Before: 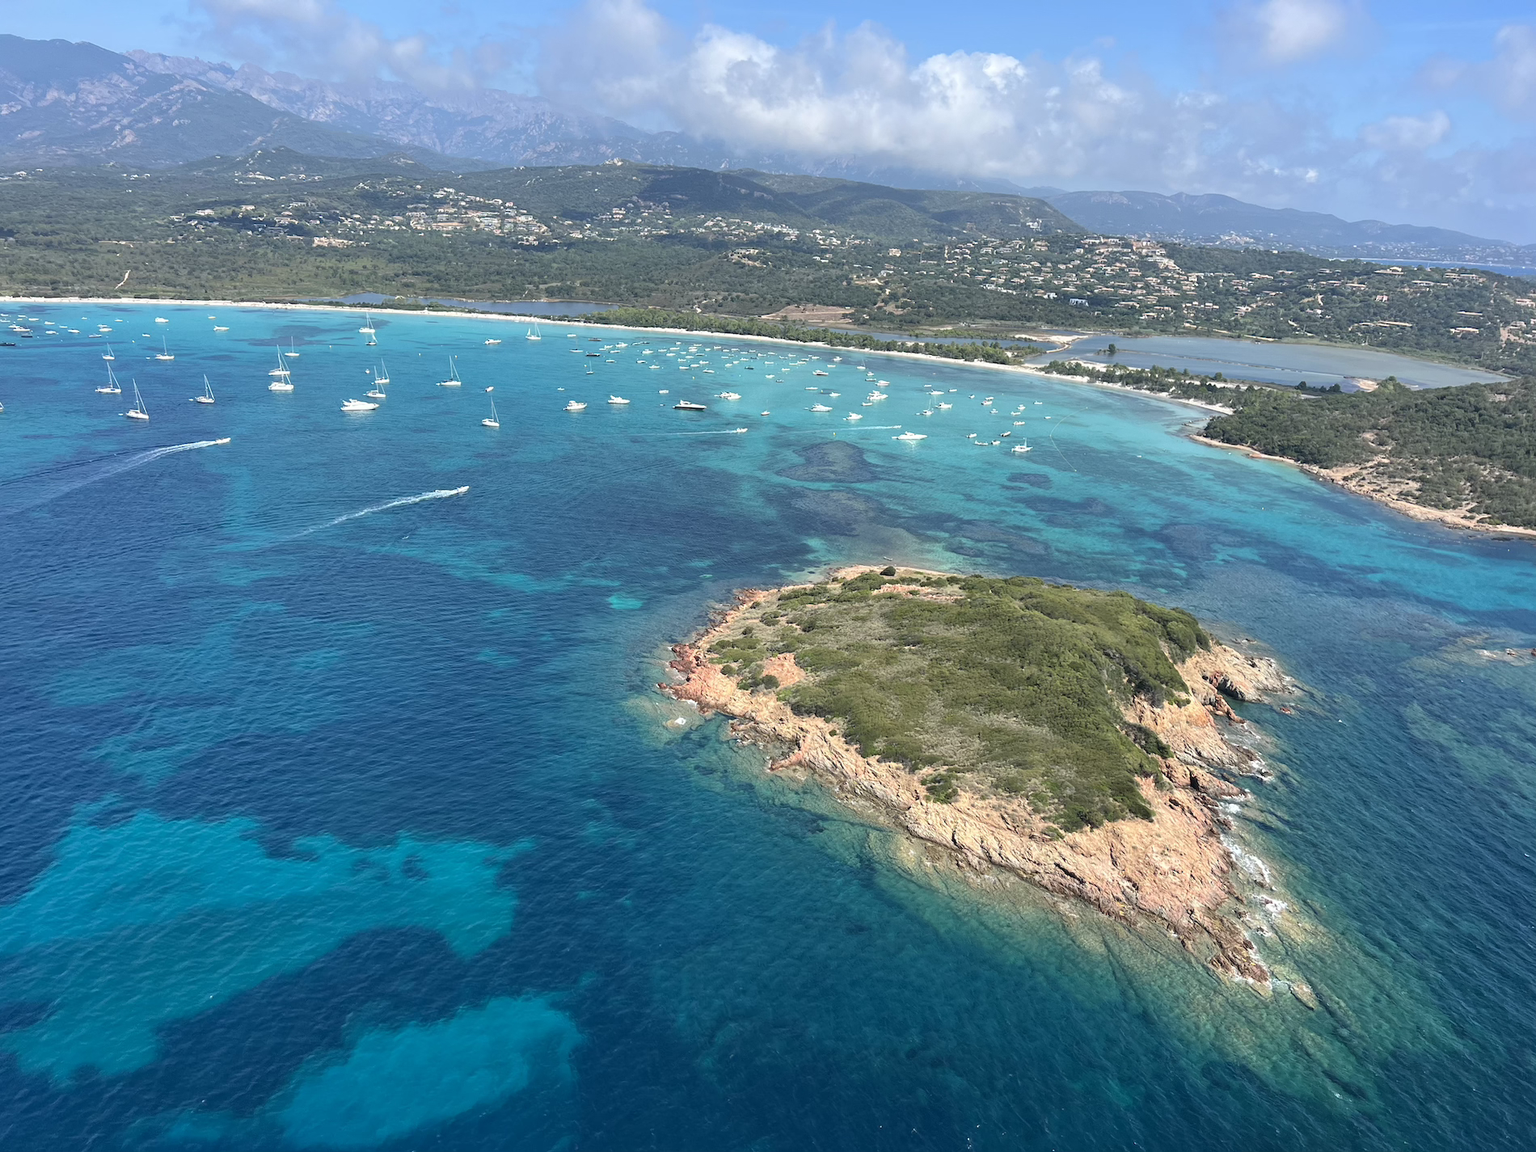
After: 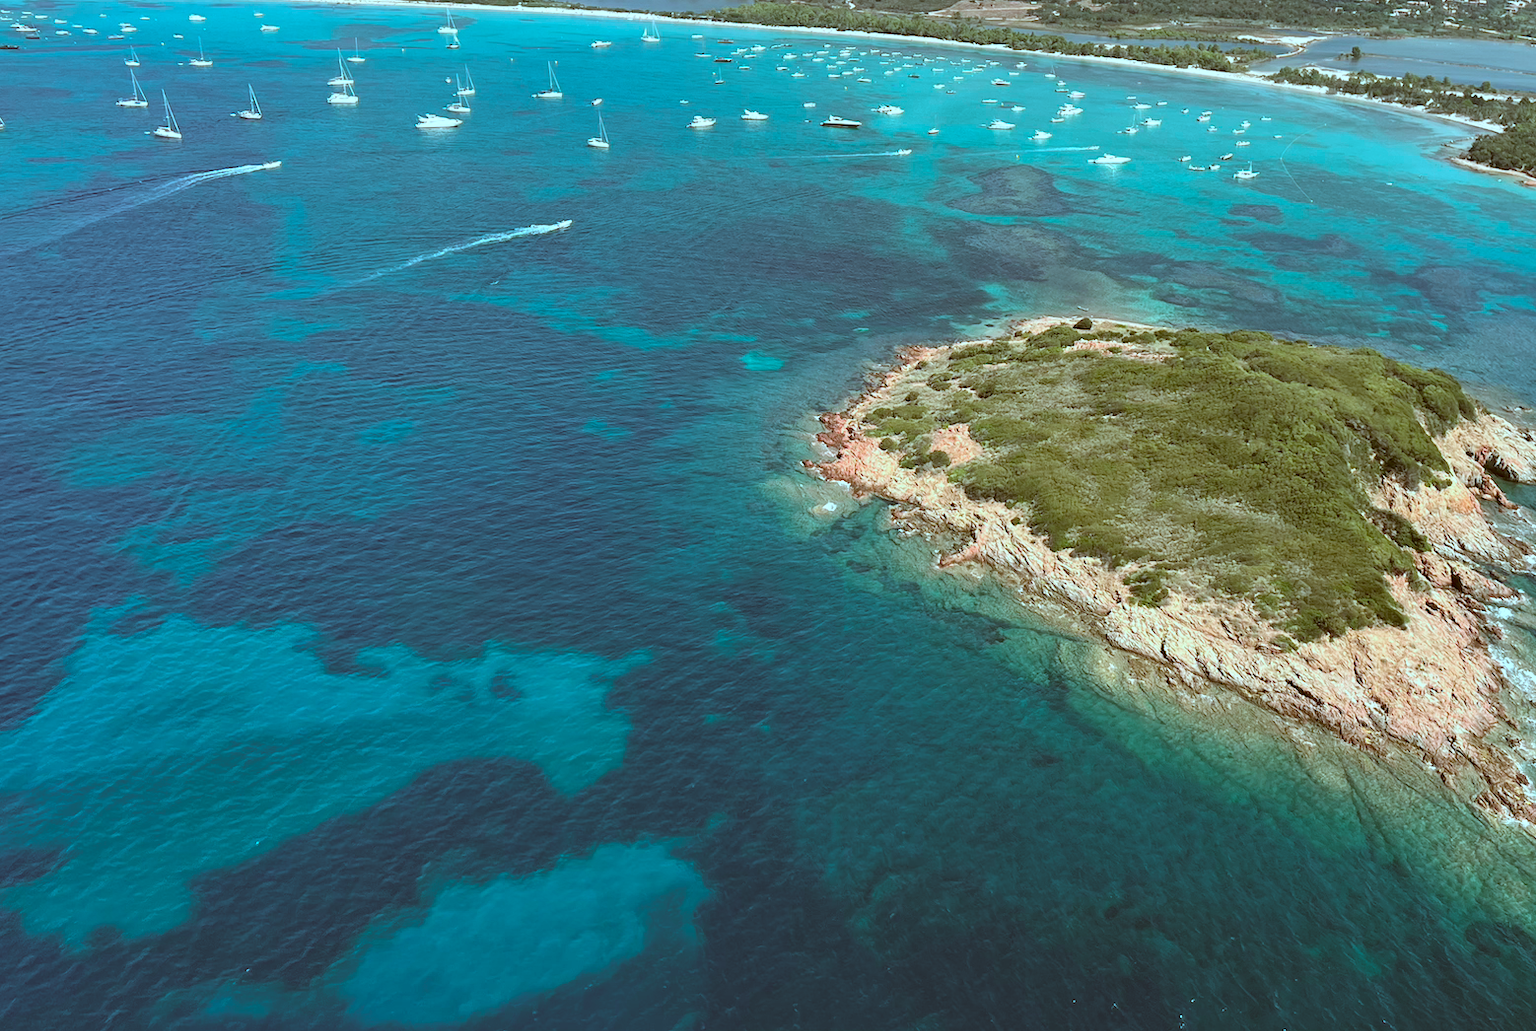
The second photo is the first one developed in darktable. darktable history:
color correction: highlights a* -14.62, highlights b* -16.22, shadows a* 10.12, shadows b* 29.4
crop: top 26.531%, right 17.959%
